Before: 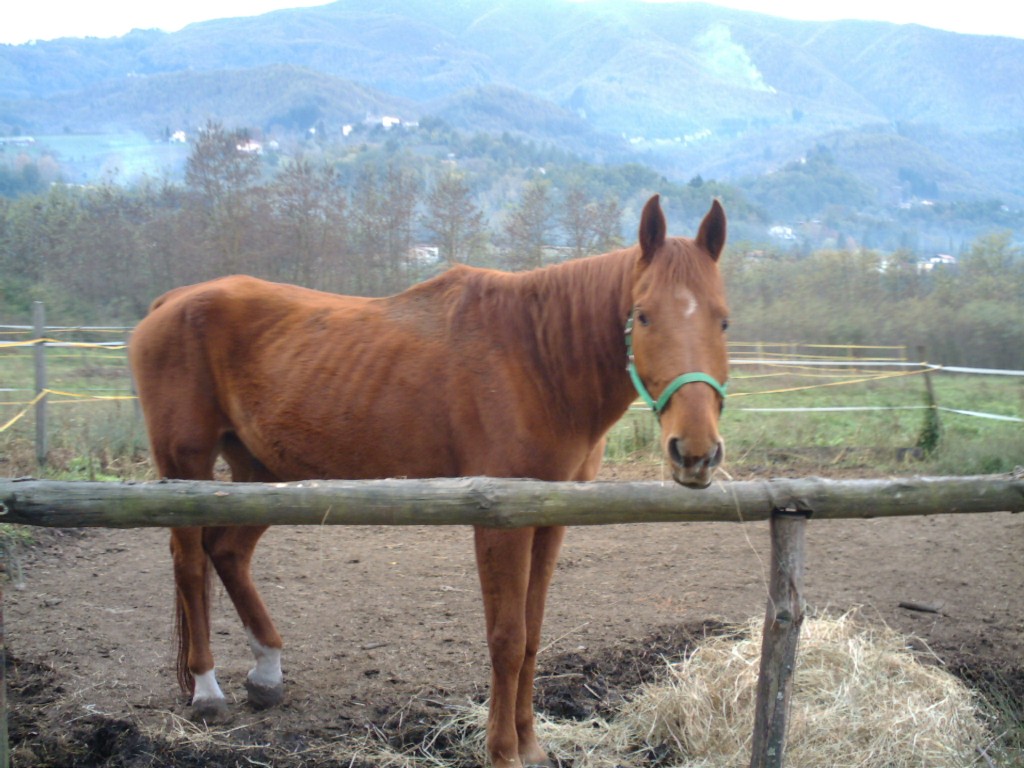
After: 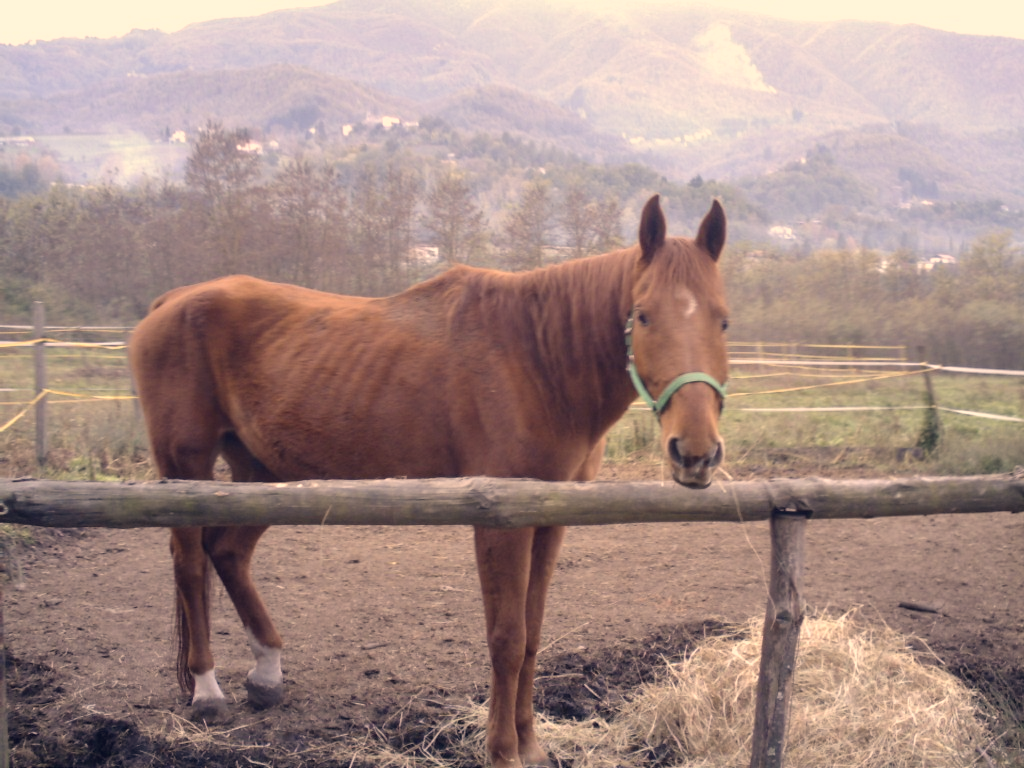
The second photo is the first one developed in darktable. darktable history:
color correction: highlights a* 19.59, highlights b* 27.49, shadows a* 3.46, shadows b* -17.28, saturation 0.73
contrast brightness saturation: saturation -0.05
